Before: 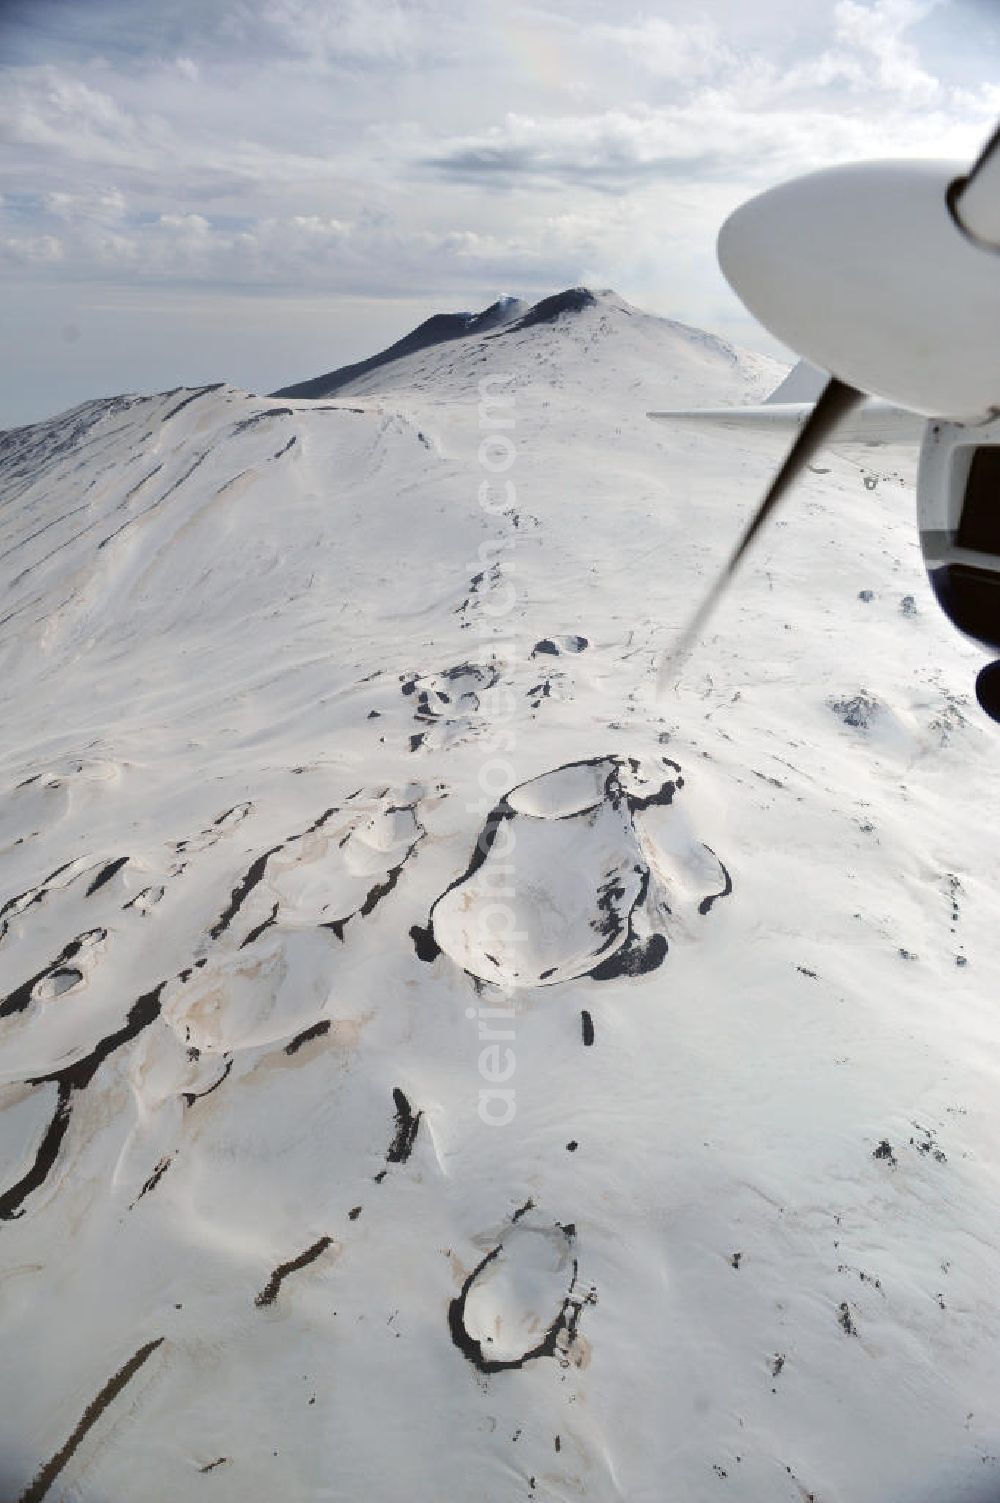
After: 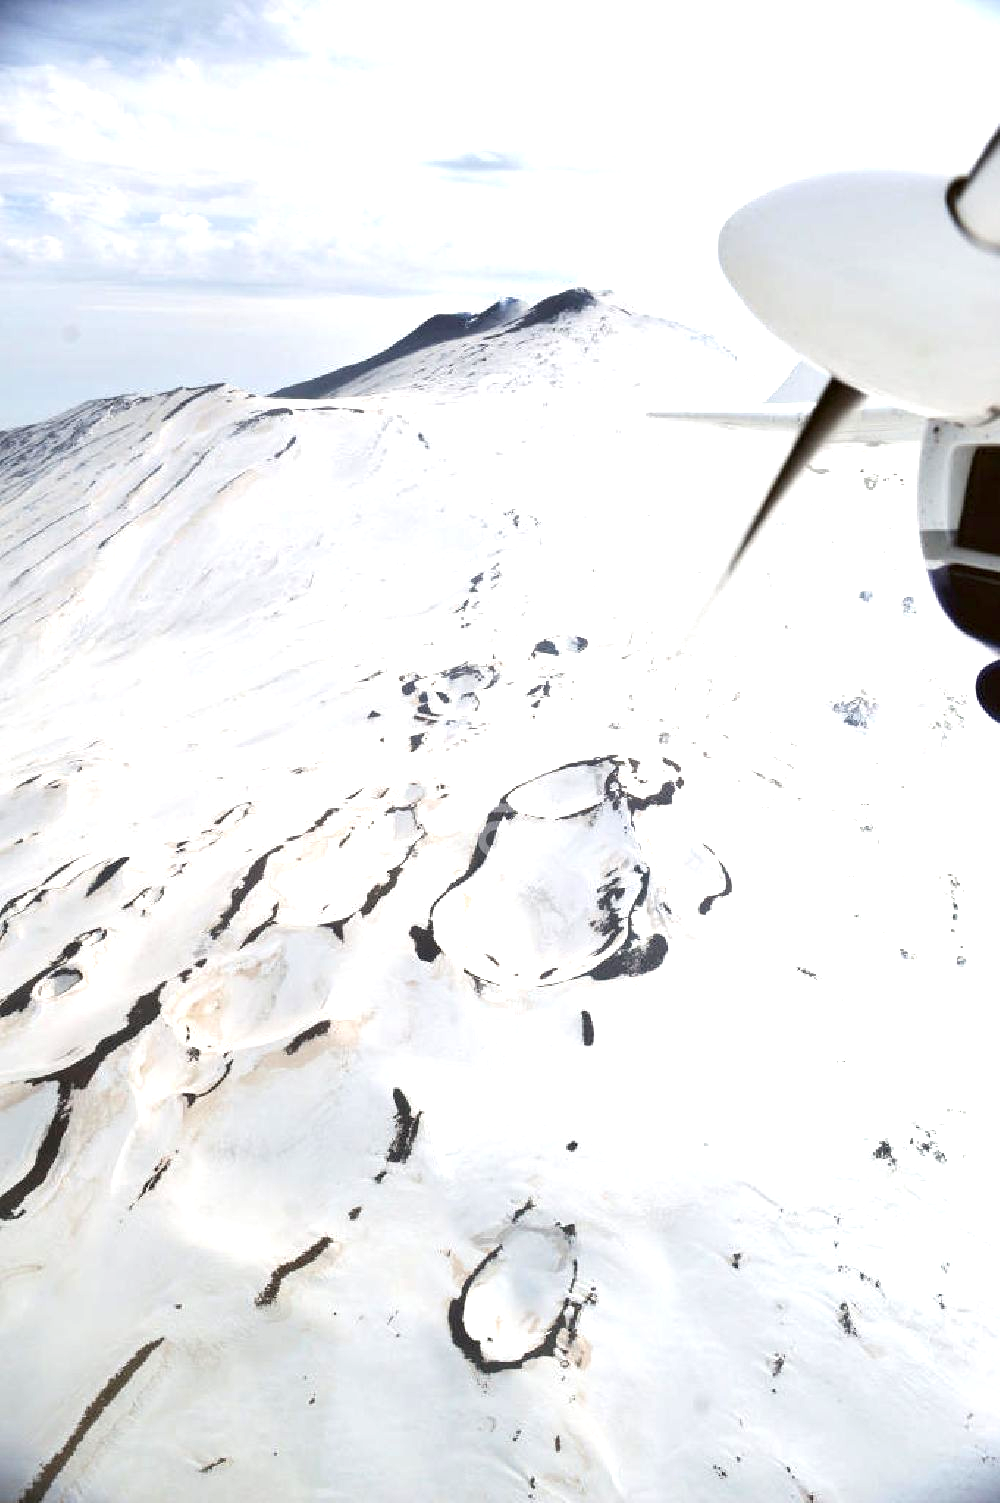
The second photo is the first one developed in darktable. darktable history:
exposure: black level correction 0.001, exposure 1.128 EV, compensate highlight preservation false
